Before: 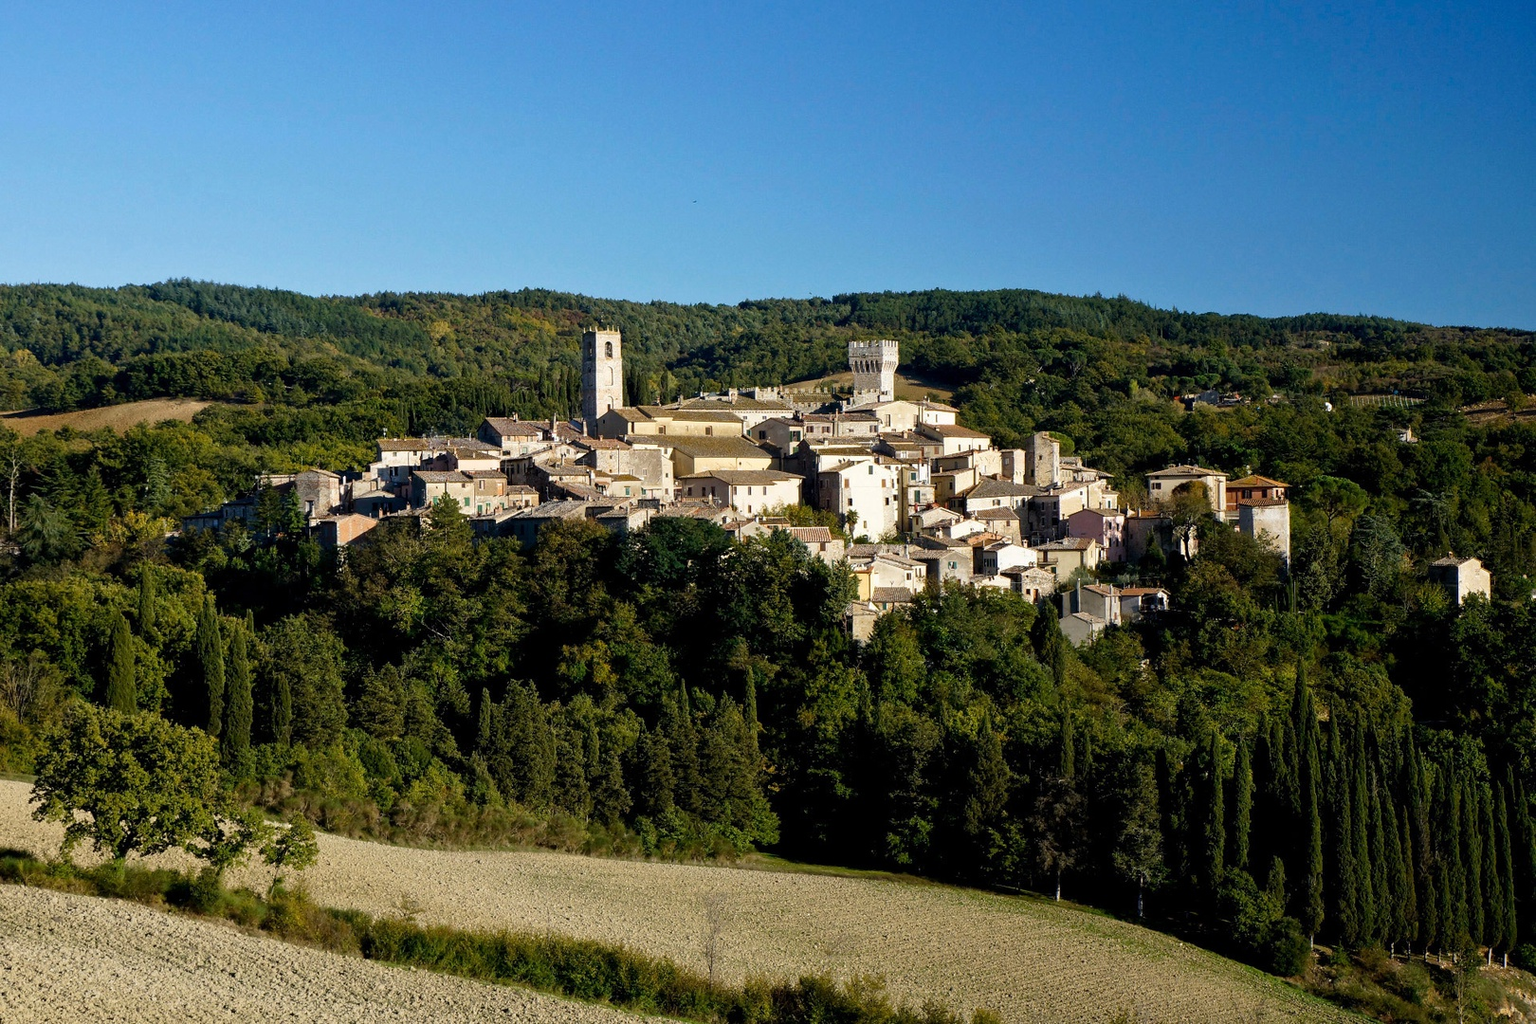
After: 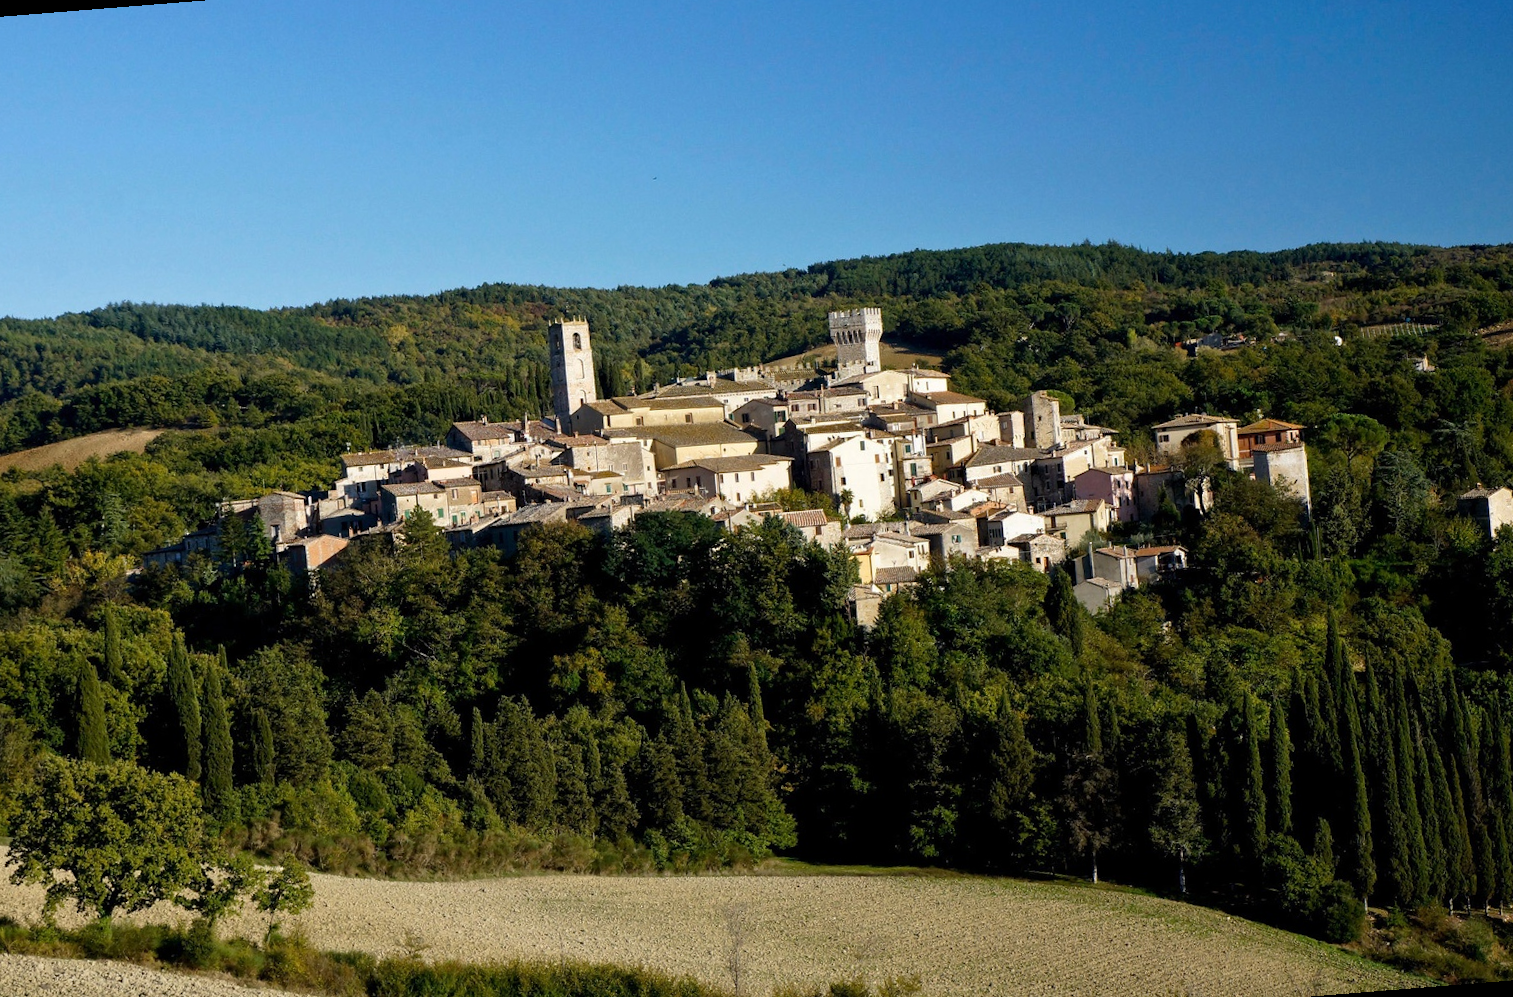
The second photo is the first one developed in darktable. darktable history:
rgb levels: preserve colors max RGB
rotate and perspective: rotation -4.57°, crop left 0.054, crop right 0.944, crop top 0.087, crop bottom 0.914
